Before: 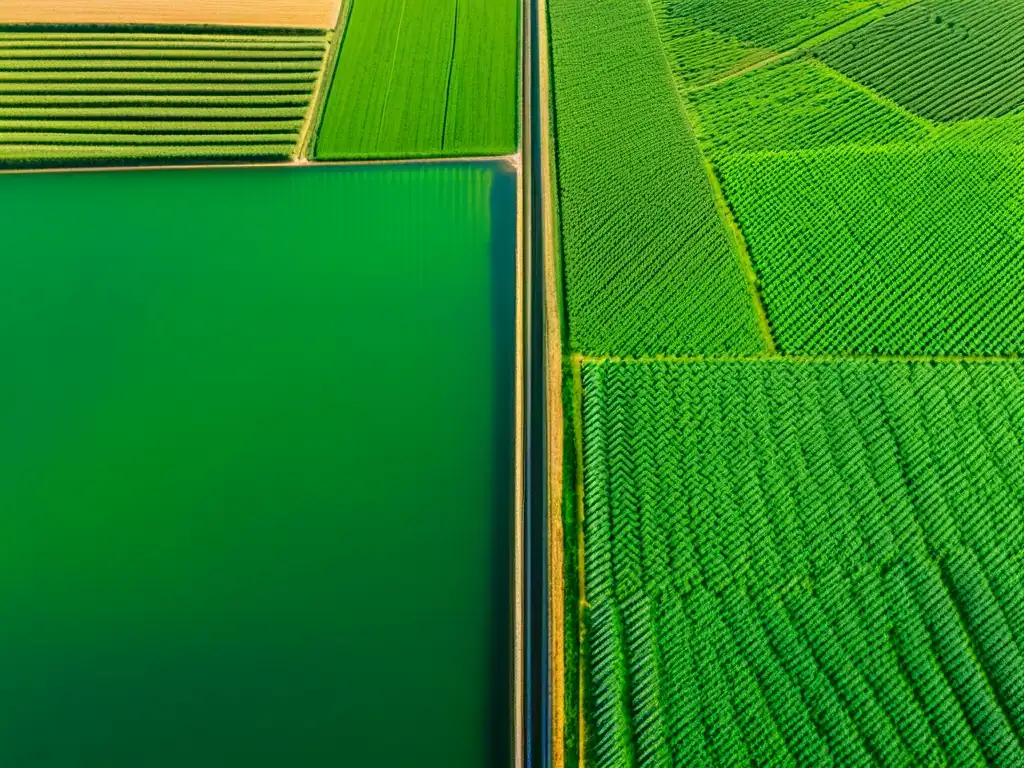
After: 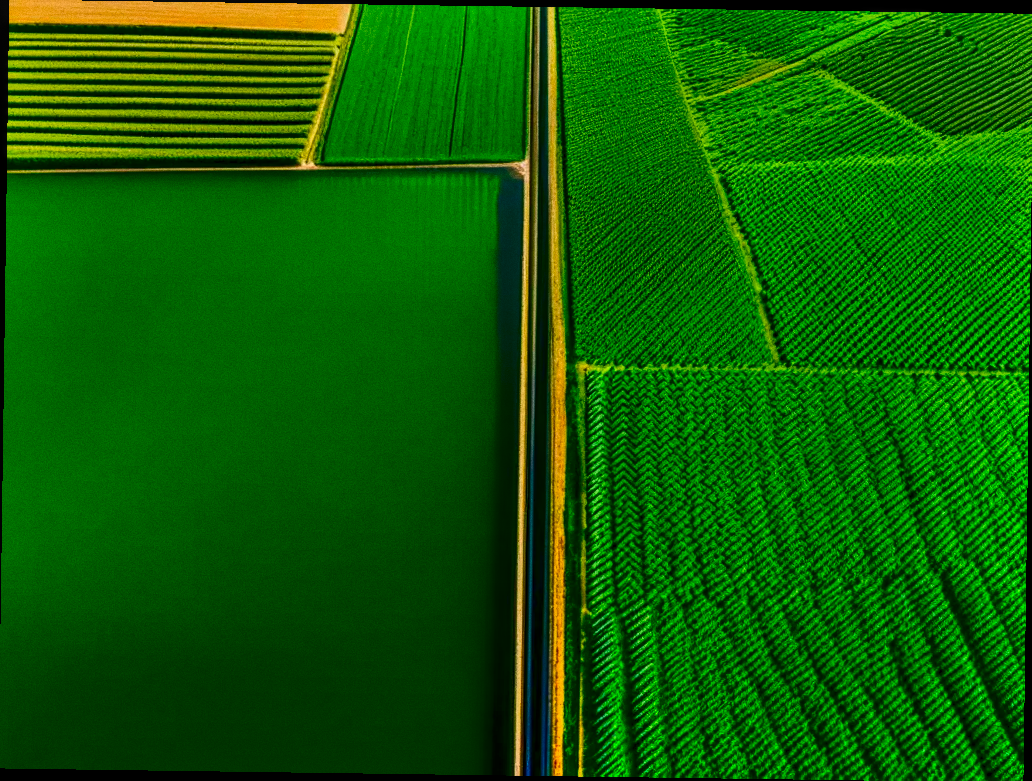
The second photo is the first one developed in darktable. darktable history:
grain: coarseness 0.47 ISO
shadows and highlights: highlights color adjustment 0%, low approximation 0.01, soften with gaussian
color correction: highlights a* 3.22, highlights b* 1.93, saturation 1.19
rotate and perspective: rotation 0.8°, automatic cropping off
contrast brightness saturation: brightness -0.52
crop and rotate: left 0.126%
local contrast: on, module defaults
